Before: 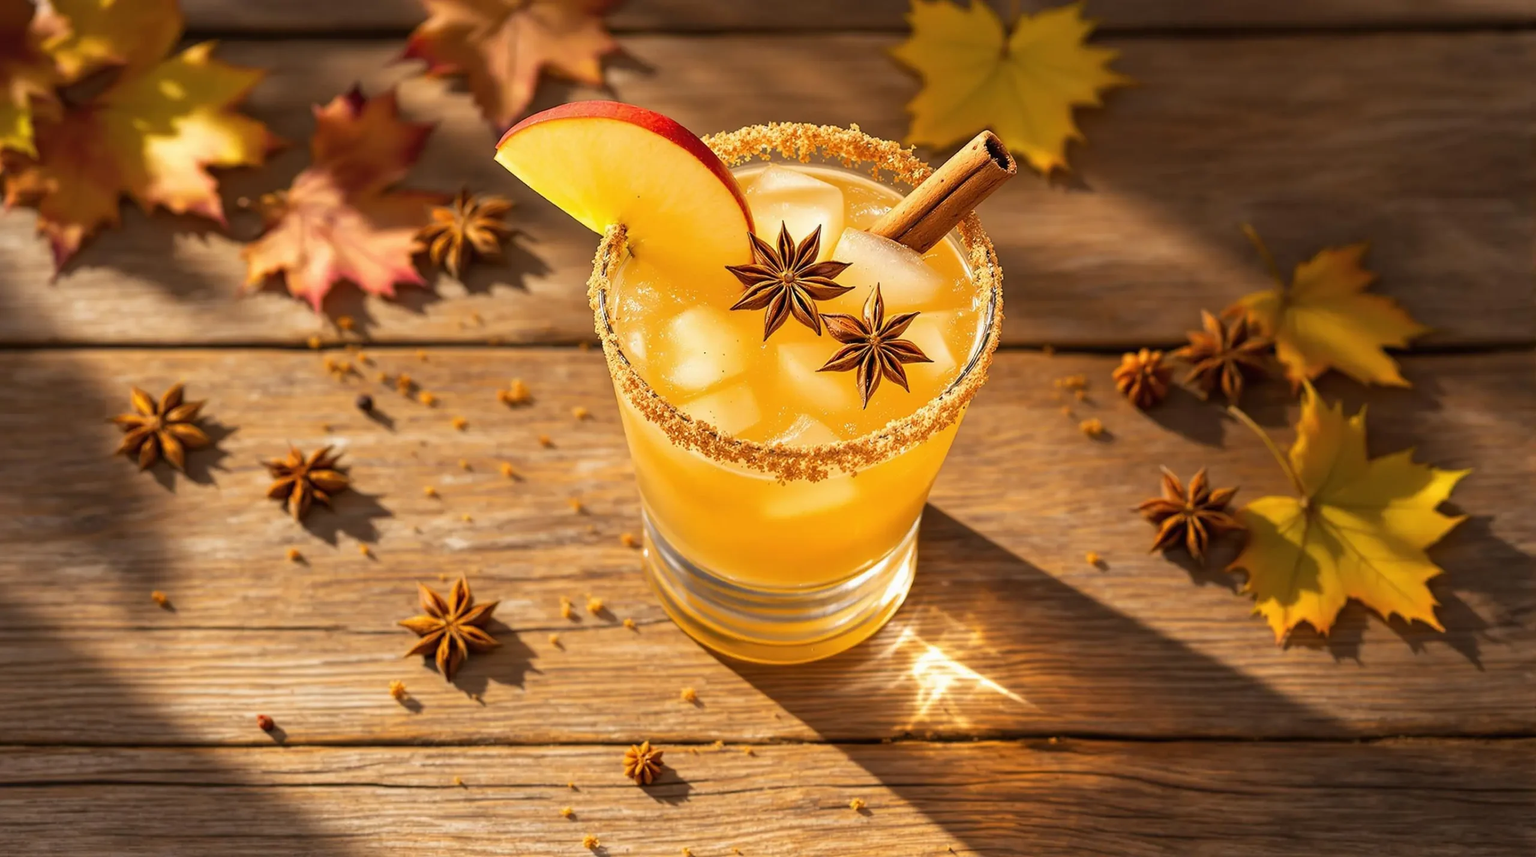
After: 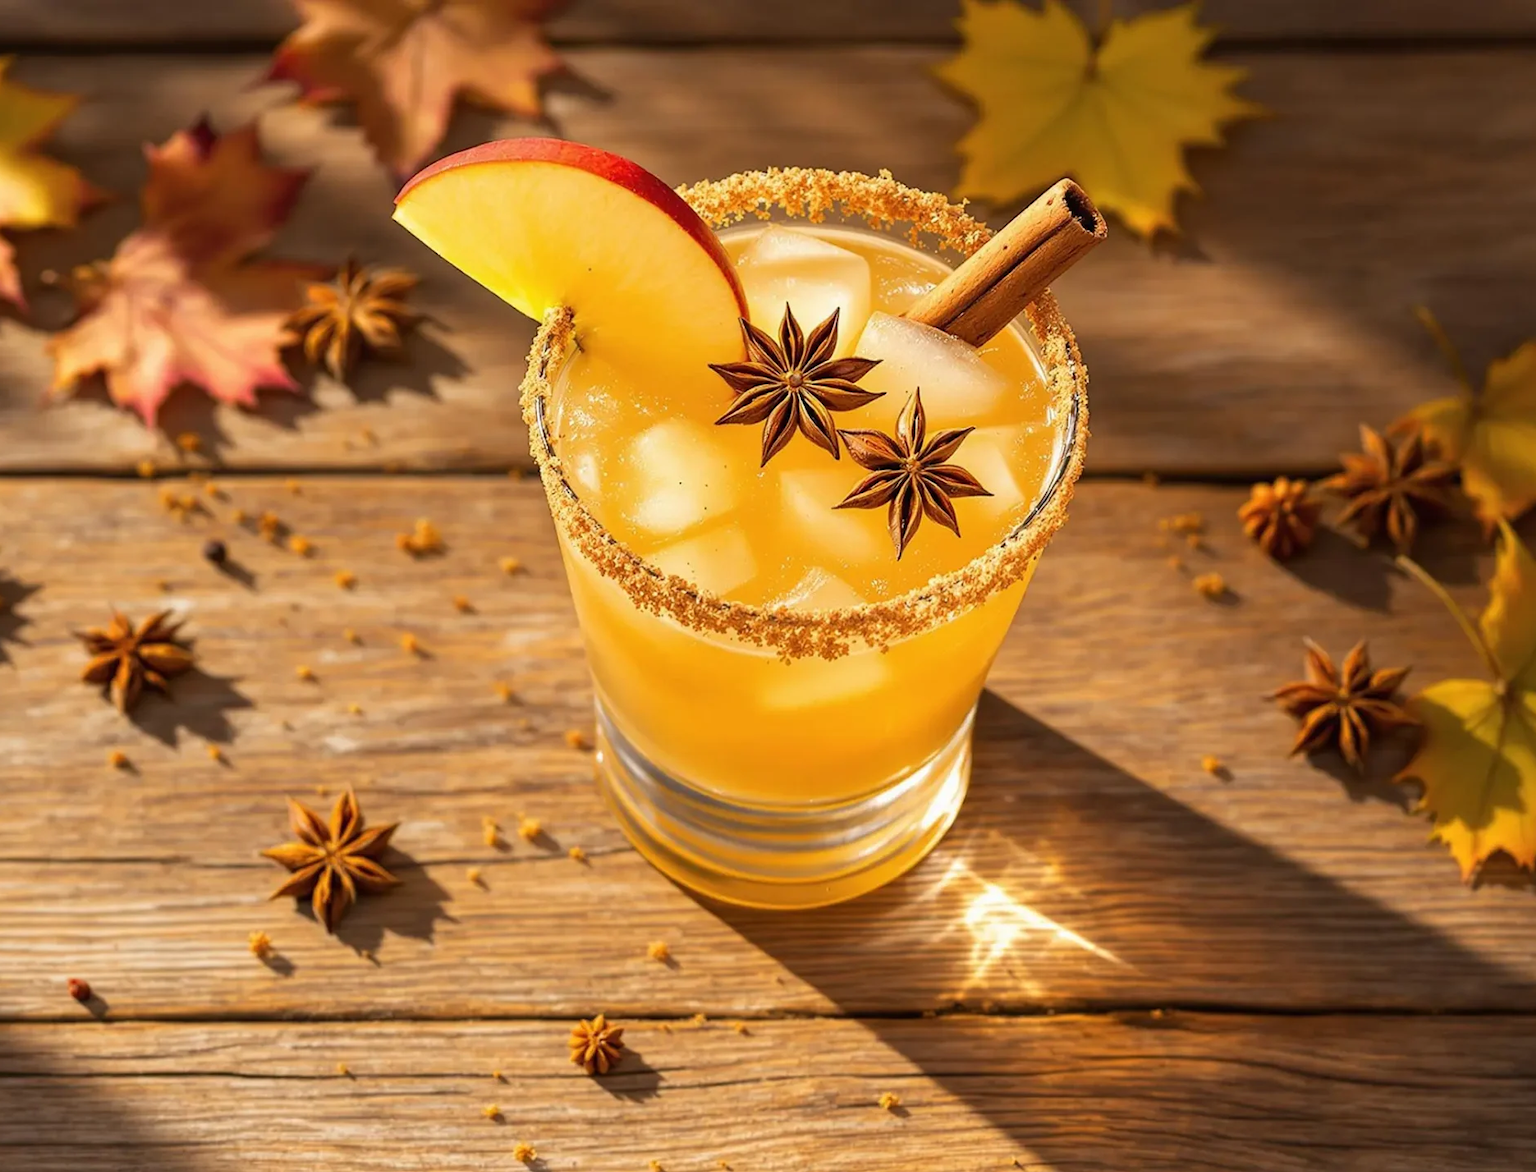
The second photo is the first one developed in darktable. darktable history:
crop: left 13.542%, right 13.345%
